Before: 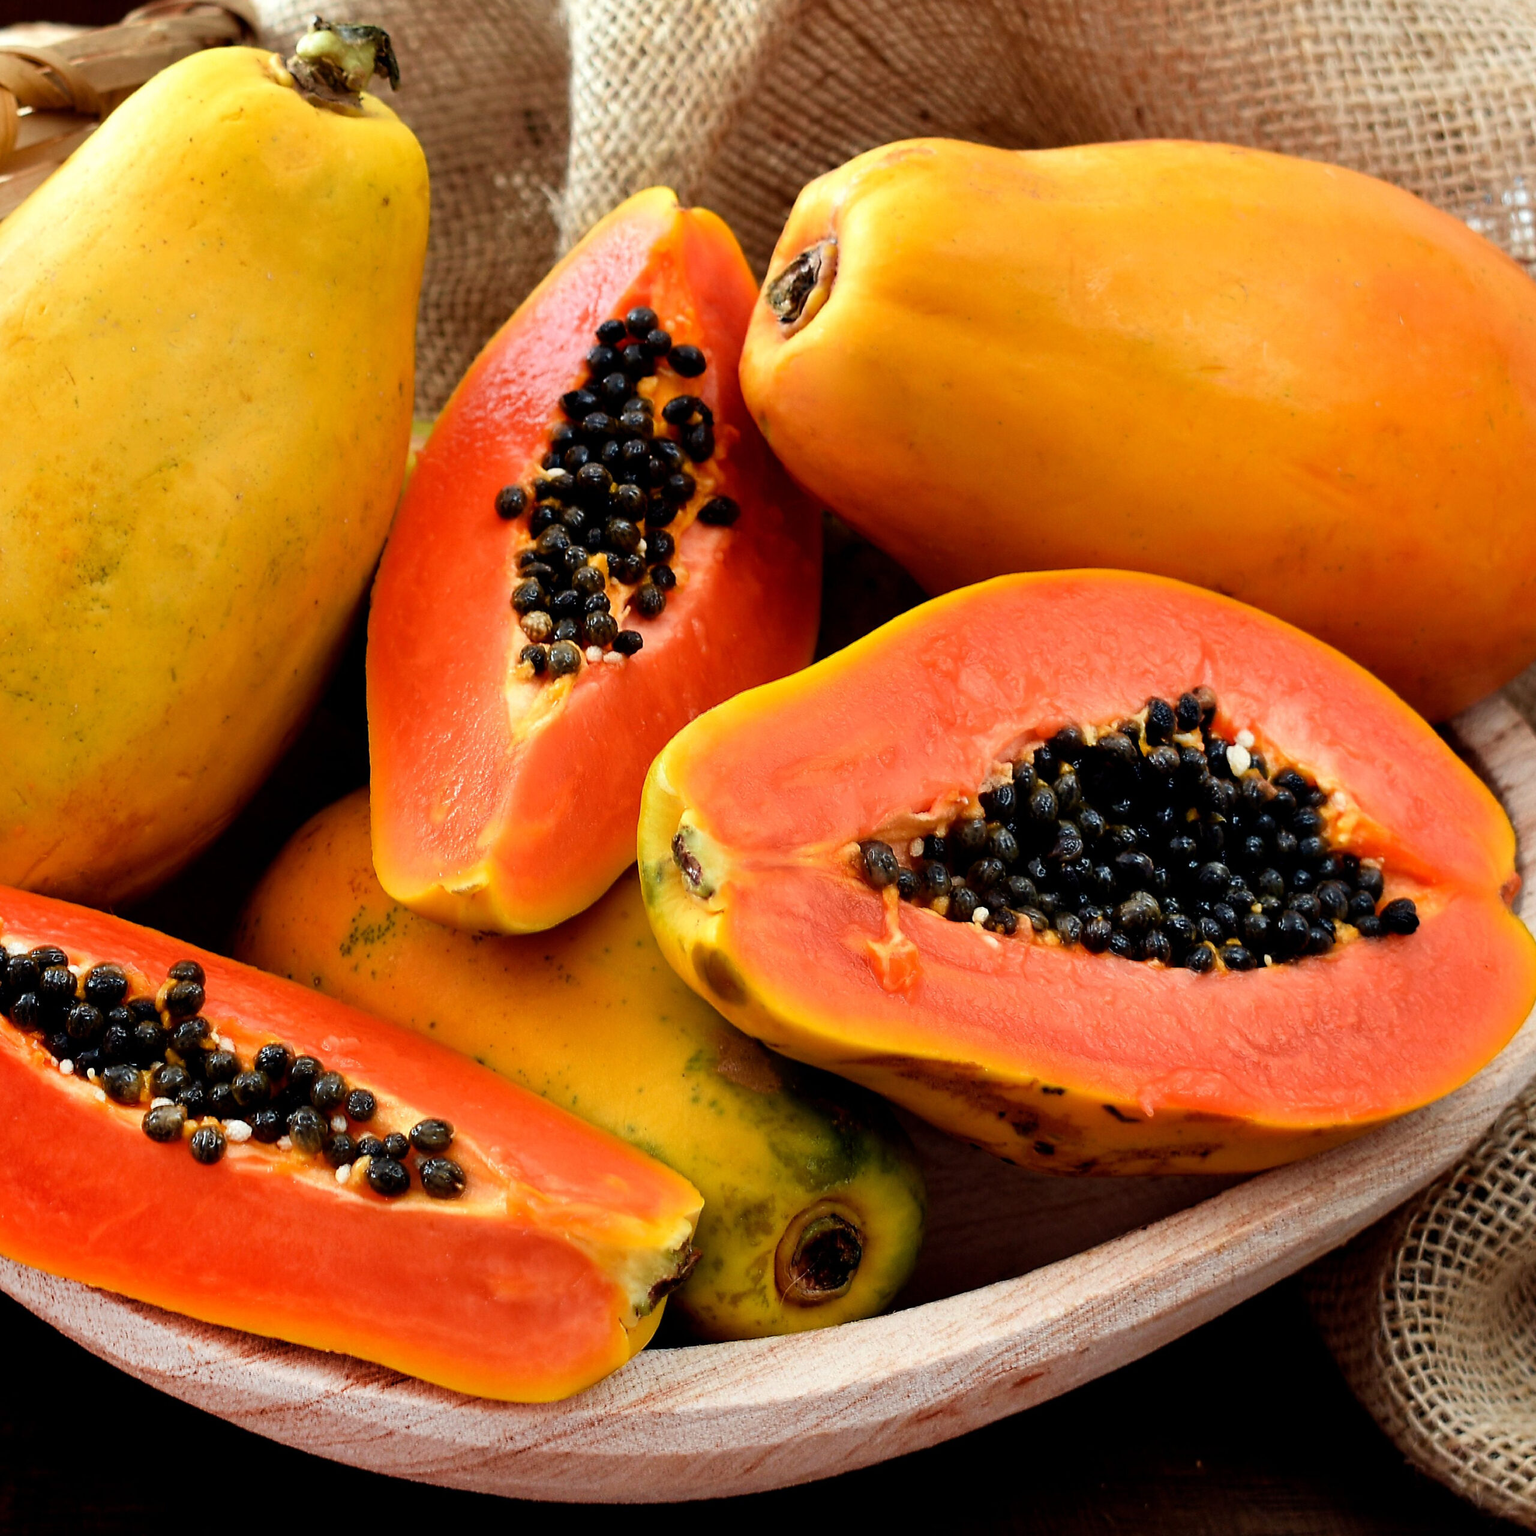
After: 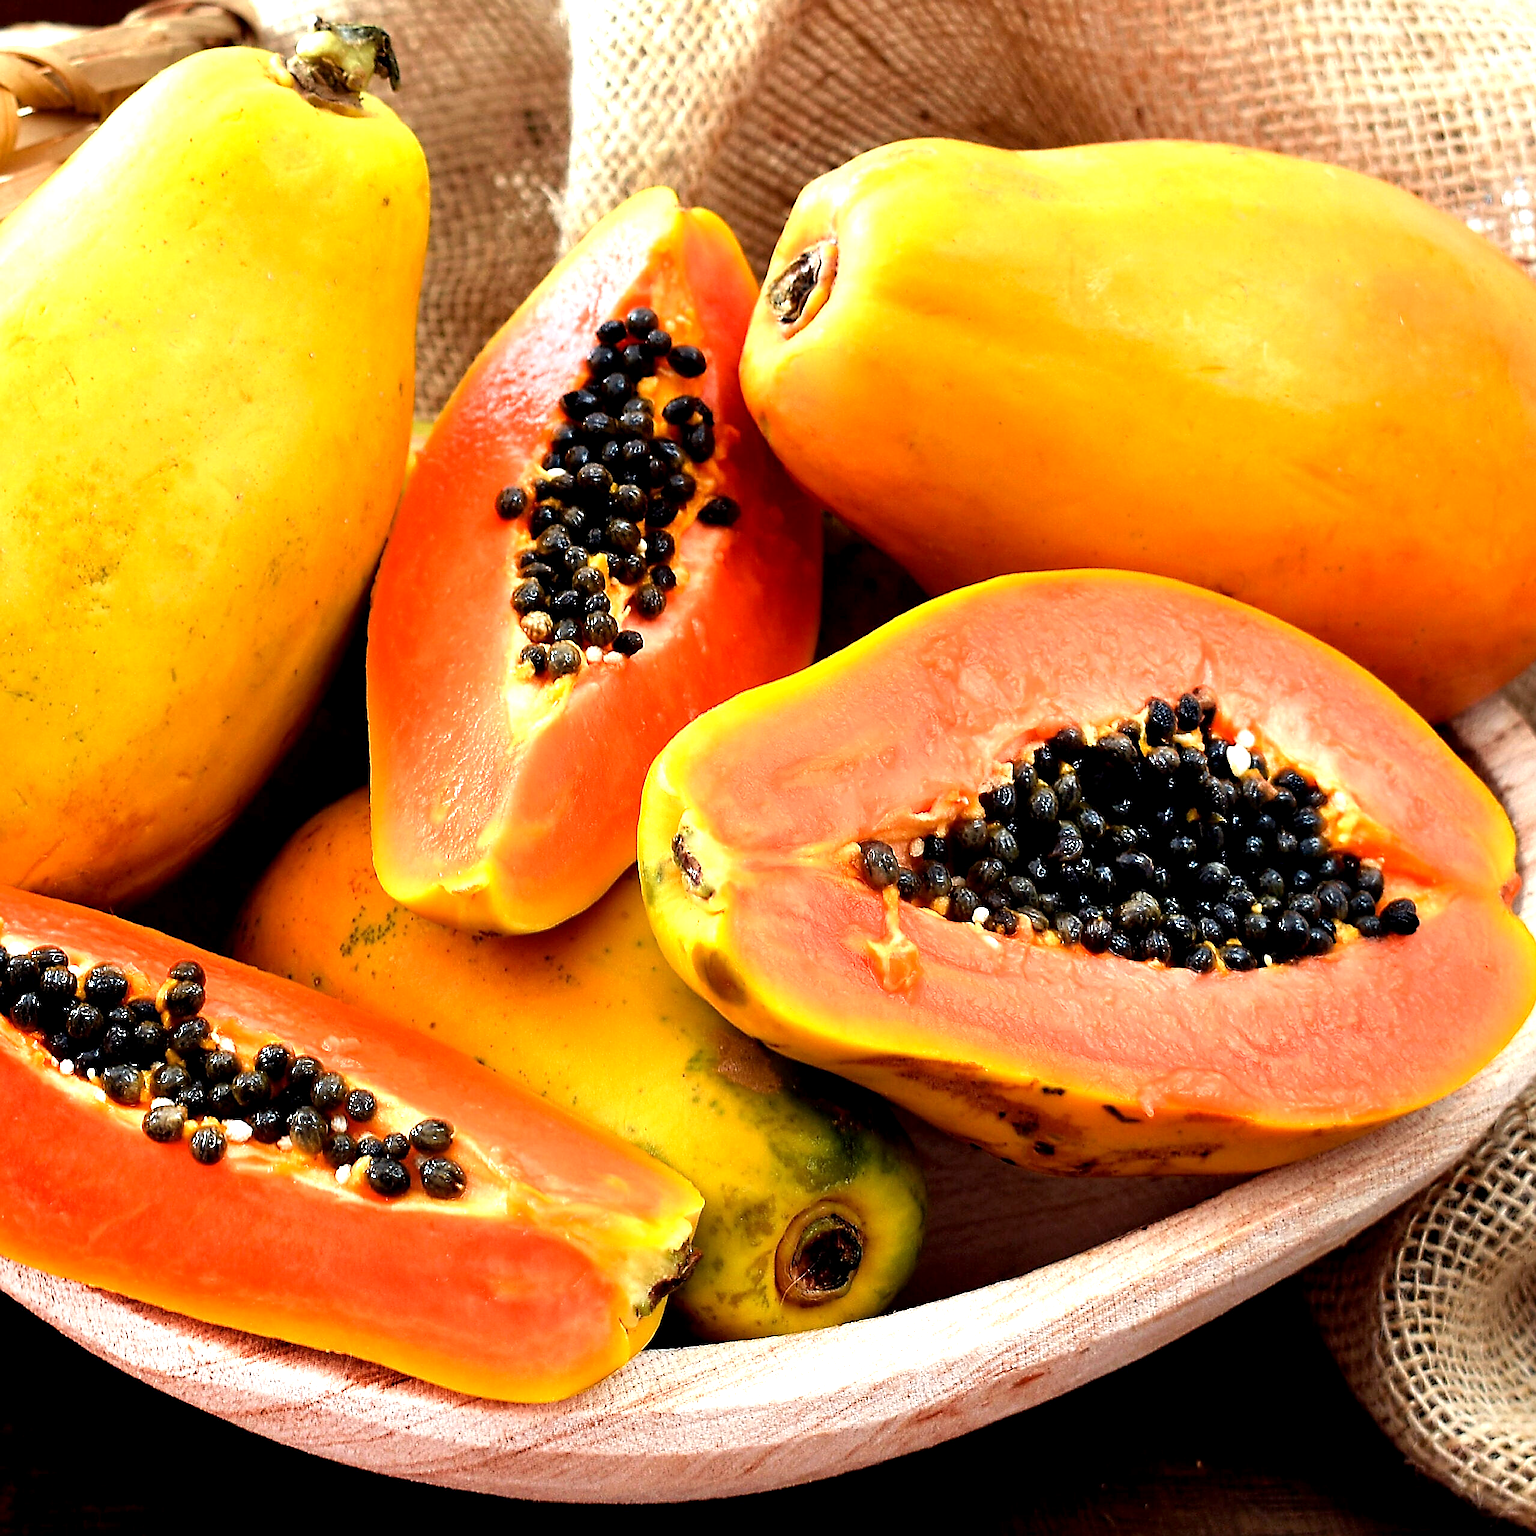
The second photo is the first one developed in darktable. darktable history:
exposure: black level correction 0.001, exposure 0.955 EV, compensate exposure bias true, compensate highlight preservation false
sharpen: radius 1.4, amount 1.25, threshold 0.7
